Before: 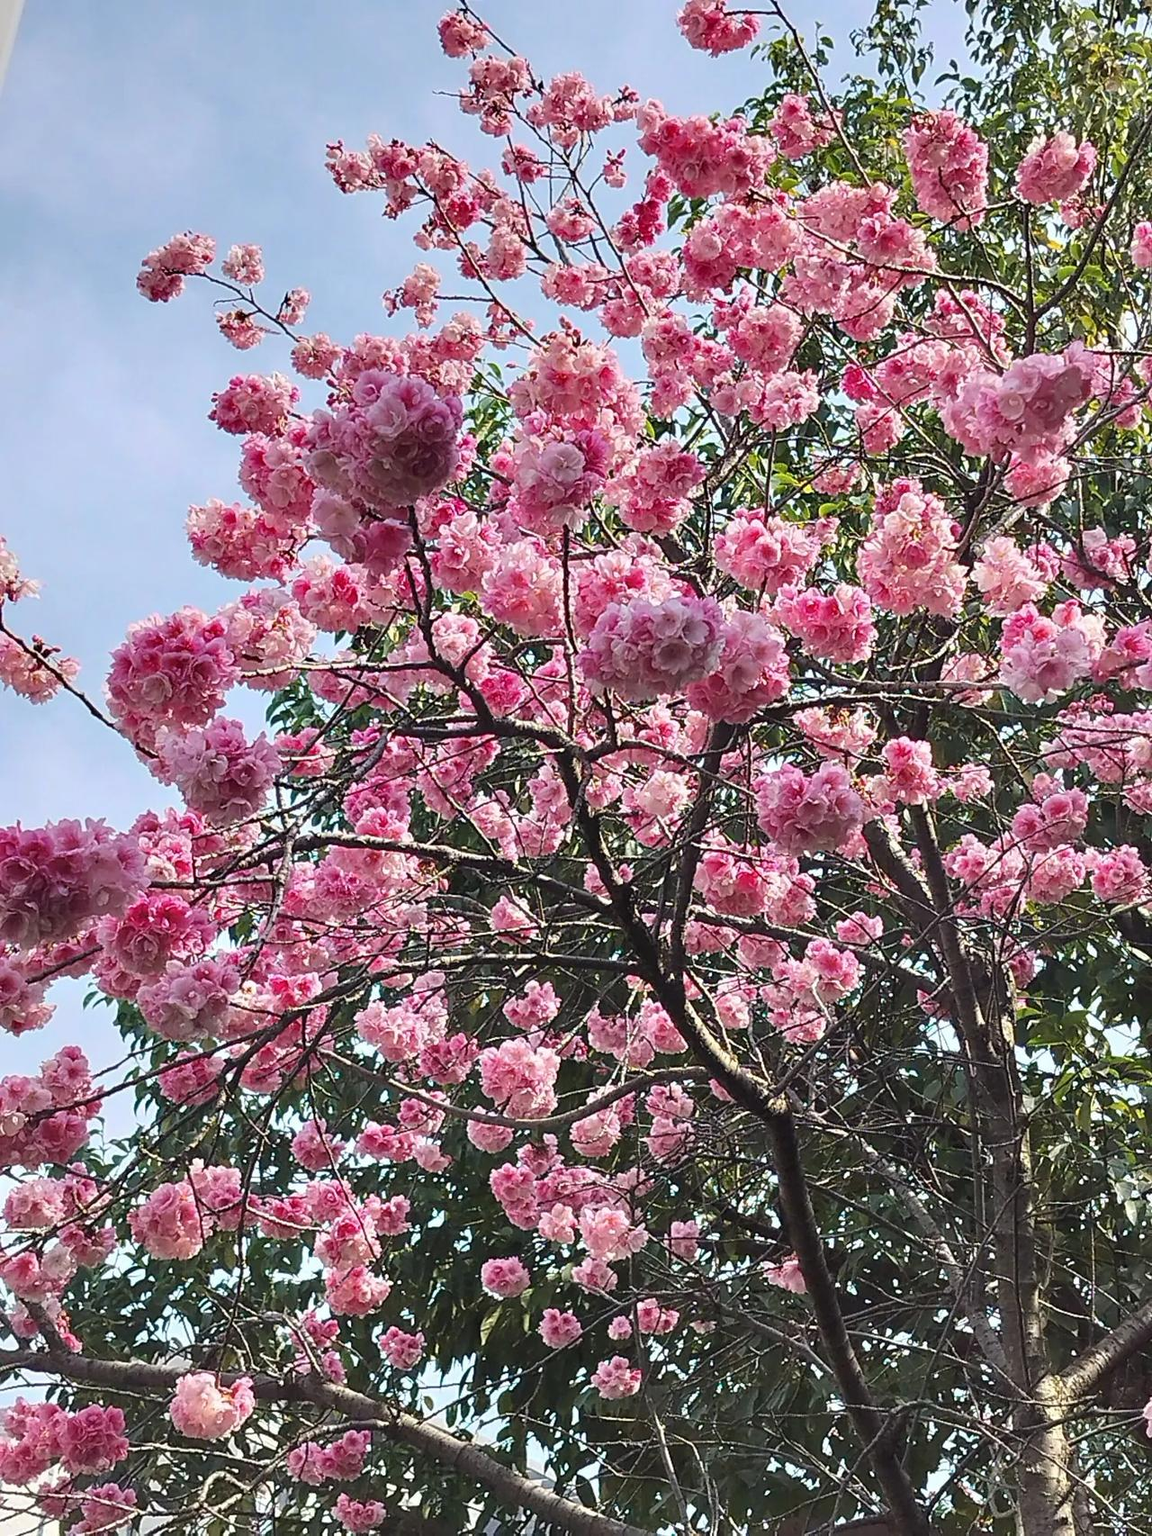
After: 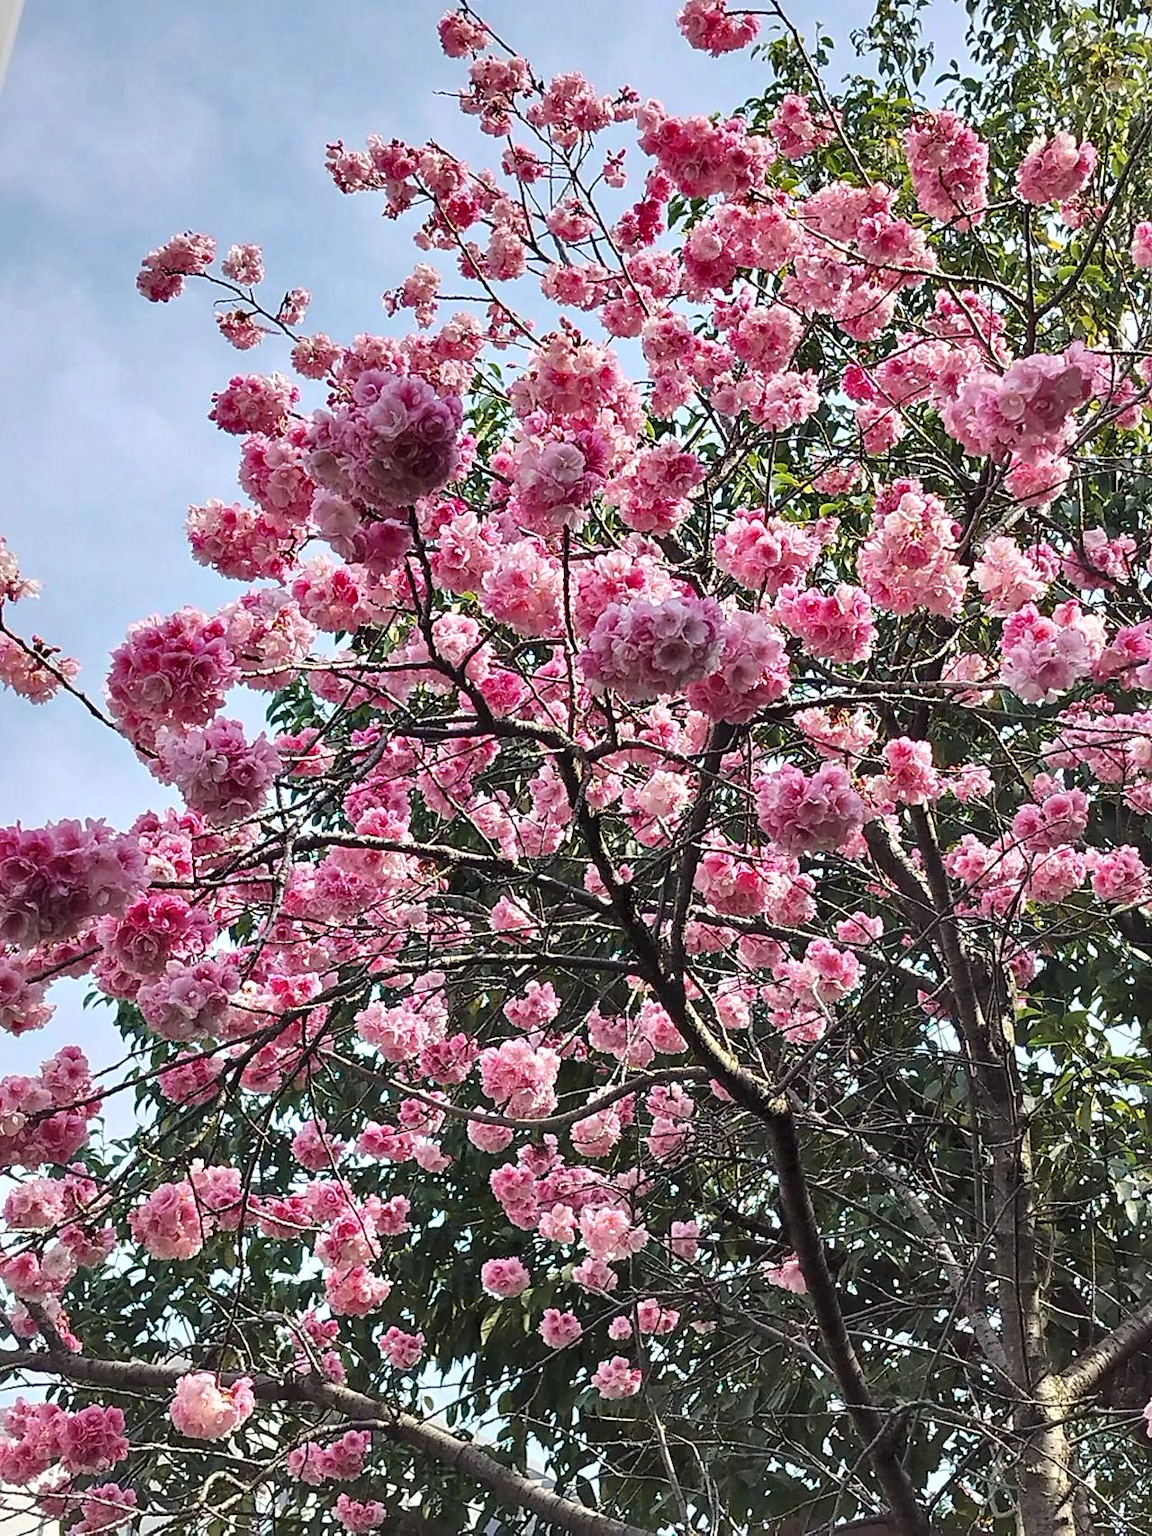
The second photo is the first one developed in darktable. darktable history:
local contrast: mode bilateral grid, contrast 20, coarseness 50, detail 158%, midtone range 0.2
